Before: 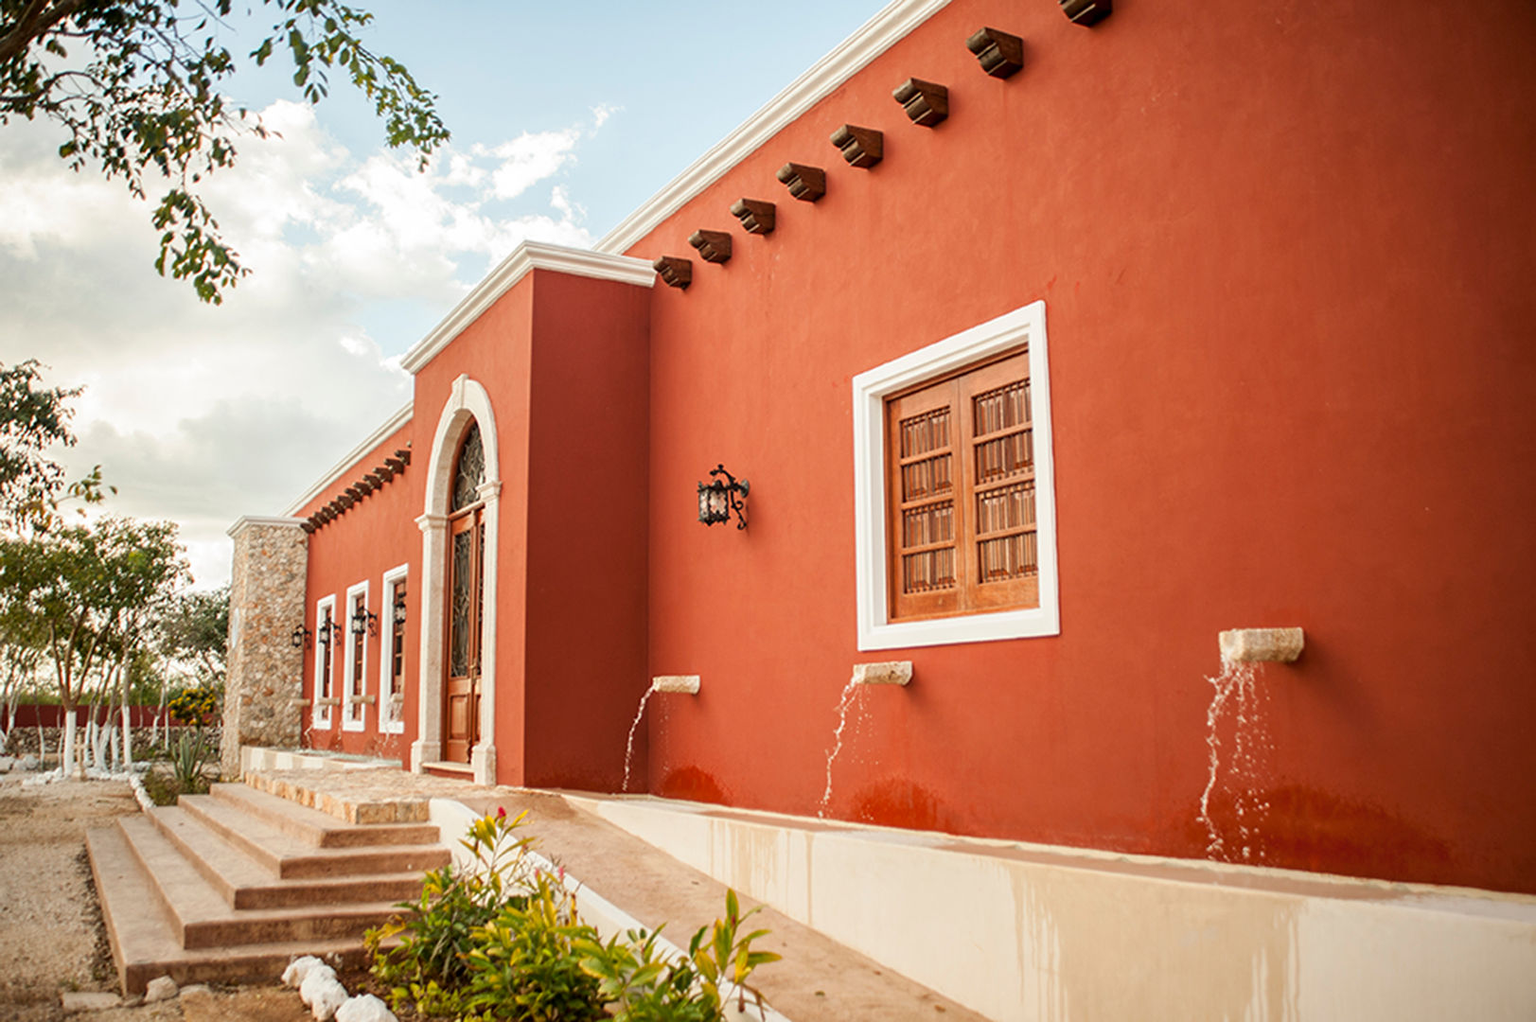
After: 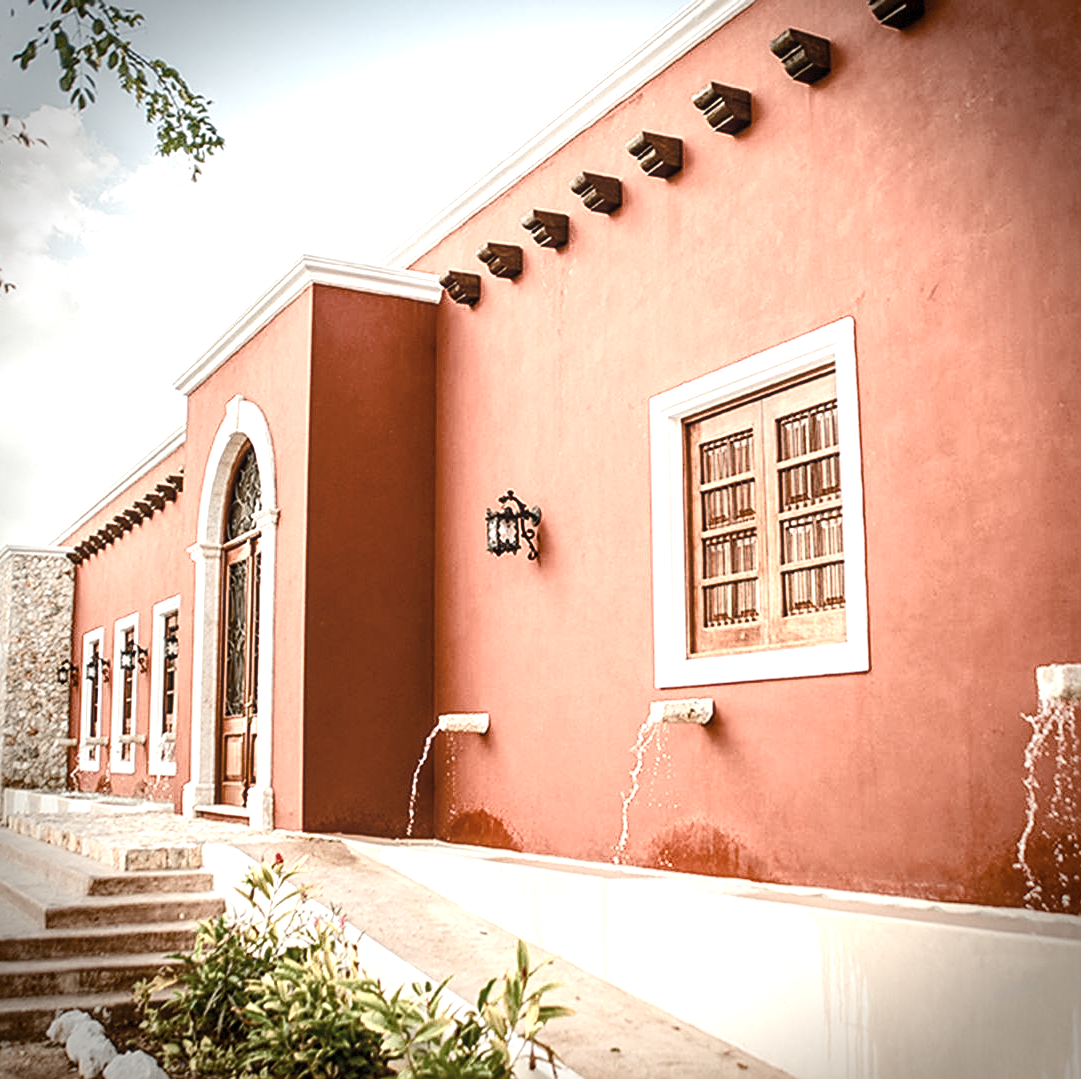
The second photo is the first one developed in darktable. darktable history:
sharpen: on, module defaults
local contrast: on, module defaults
vignetting: brightness -0.645, saturation -0.008, dithering 8-bit output, unbound false
exposure: black level correction 0, exposure 0.691 EV, compensate highlight preservation false
crop and rotate: left 15.562%, right 17.791%
contrast brightness saturation: contrast 0.098, saturation -0.375
color balance rgb: linear chroma grading › global chroma 7.756%, perceptual saturation grading › global saturation 20%, perceptual saturation grading › highlights -49.556%, perceptual saturation grading › shadows 26.096%, global vibrance 0.854%, saturation formula JzAzBz (2021)
